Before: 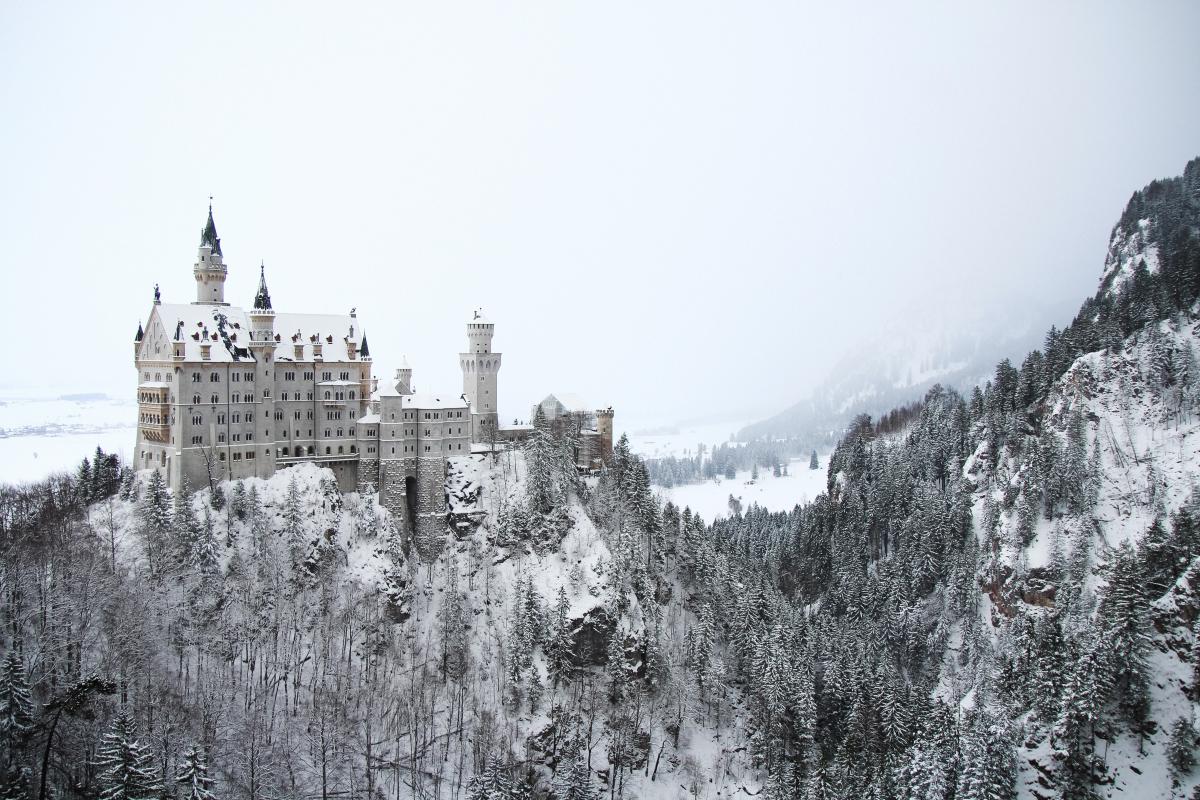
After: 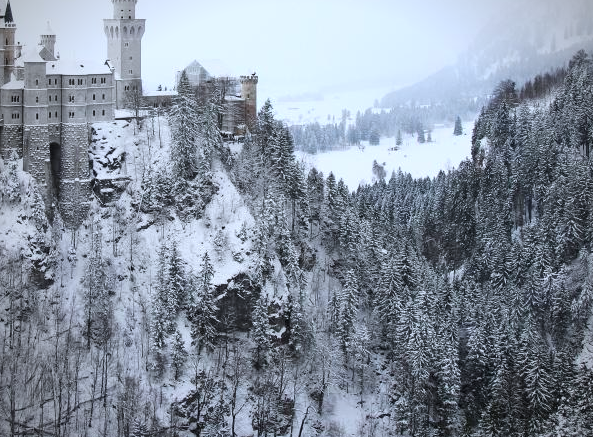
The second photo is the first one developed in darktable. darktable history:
crop: left 29.672%, top 41.786%, right 20.851%, bottom 3.487%
white balance: red 0.954, blue 1.079
vignetting: width/height ratio 1.094
